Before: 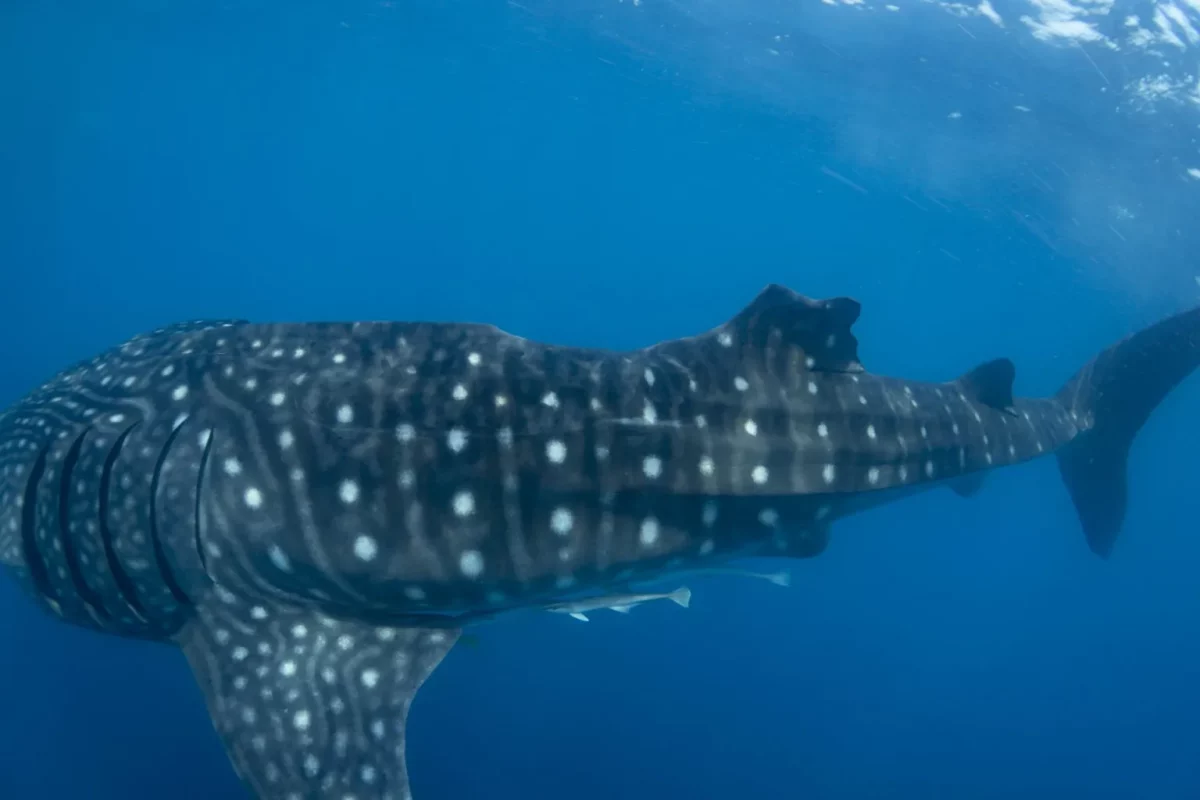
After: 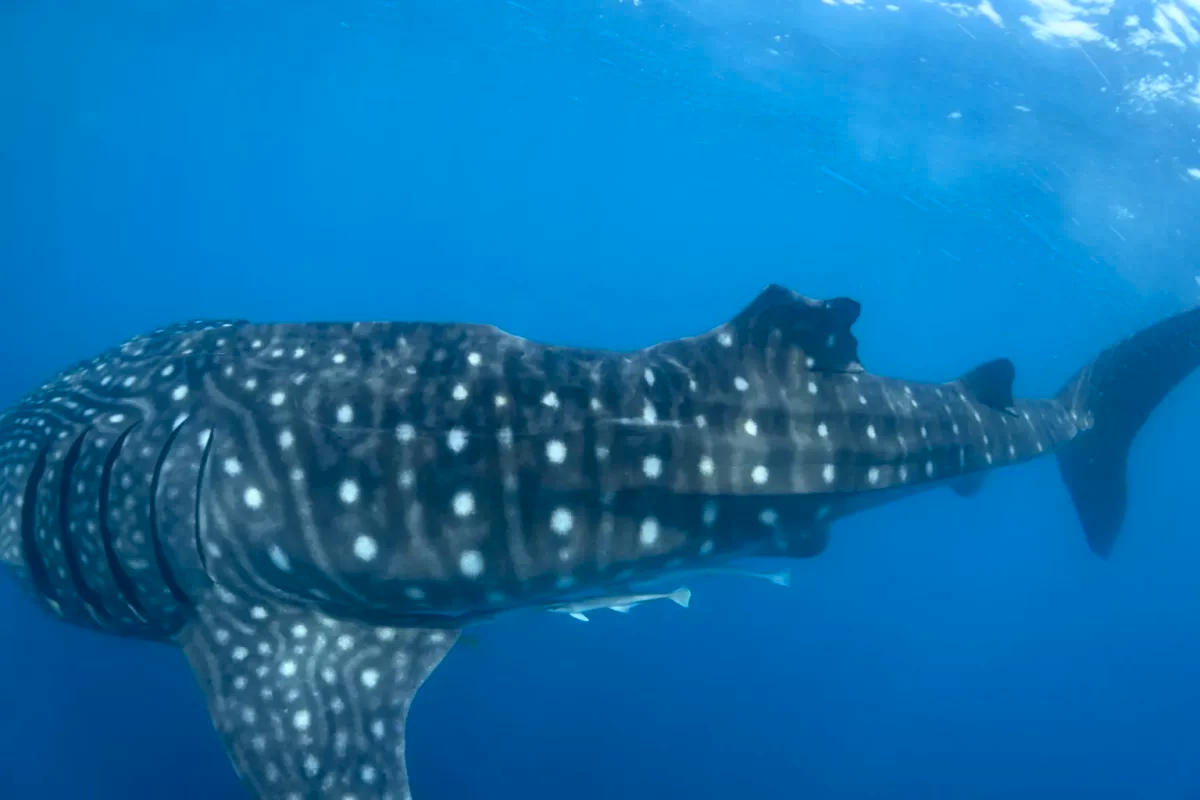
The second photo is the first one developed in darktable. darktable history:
contrast brightness saturation: contrast 0.203, brightness 0.158, saturation 0.219
